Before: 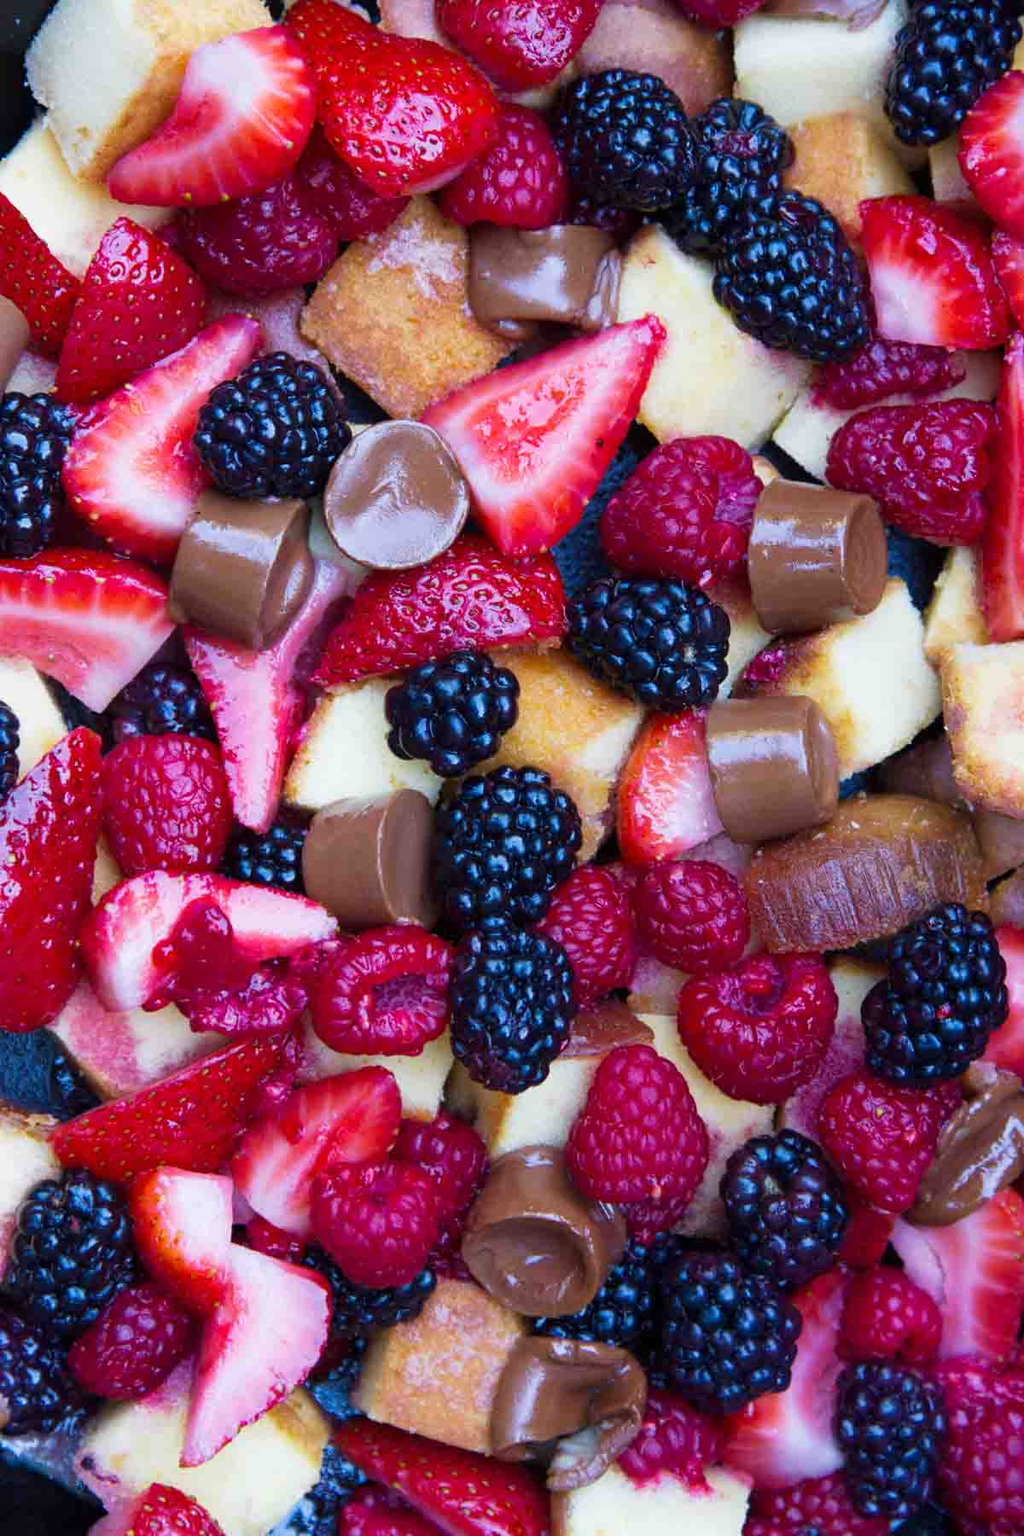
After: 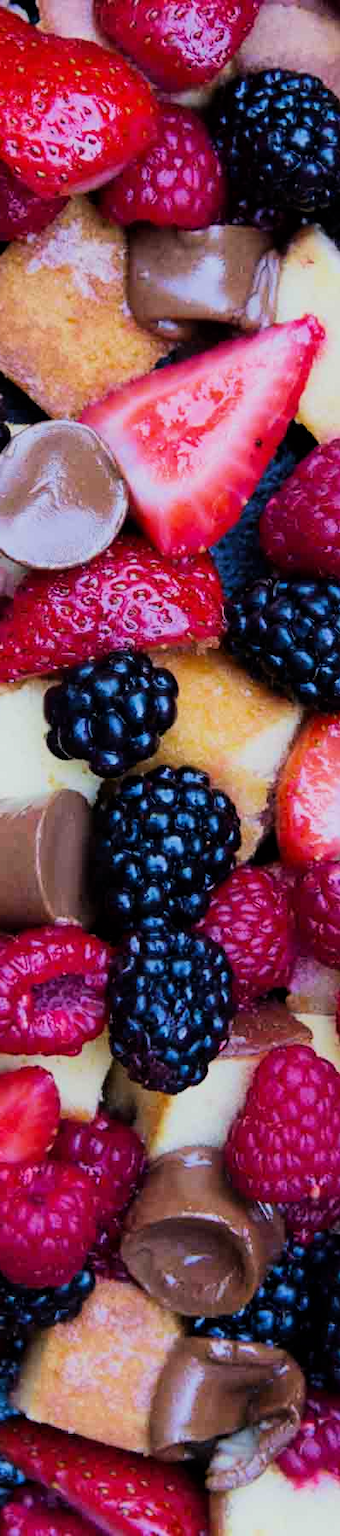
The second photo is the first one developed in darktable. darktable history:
tone equalizer: -8 EV -0.417 EV, -7 EV -0.389 EV, -6 EV -0.333 EV, -5 EV -0.222 EV, -3 EV 0.222 EV, -2 EV 0.333 EV, -1 EV 0.389 EV, +0 EV 0.417 EV, edges refinement/feathering 500, mask exposure compensation -1.57 EV, preserve details no
crop: left 33.36%, right 33.36%
exposure: compensate exposure bias true, compensate highlight preservation false
filmic rgb: black relative exposure -7.65 EV, white relative exposure 4.56 EV, hardness 3.61, color science v6 (2022)
